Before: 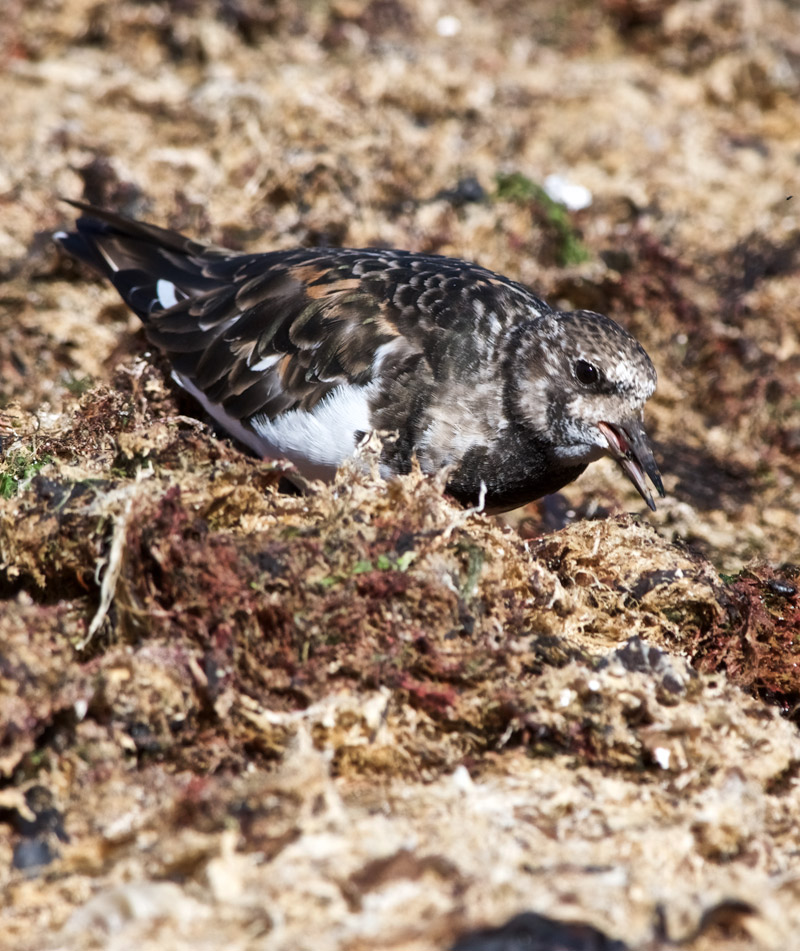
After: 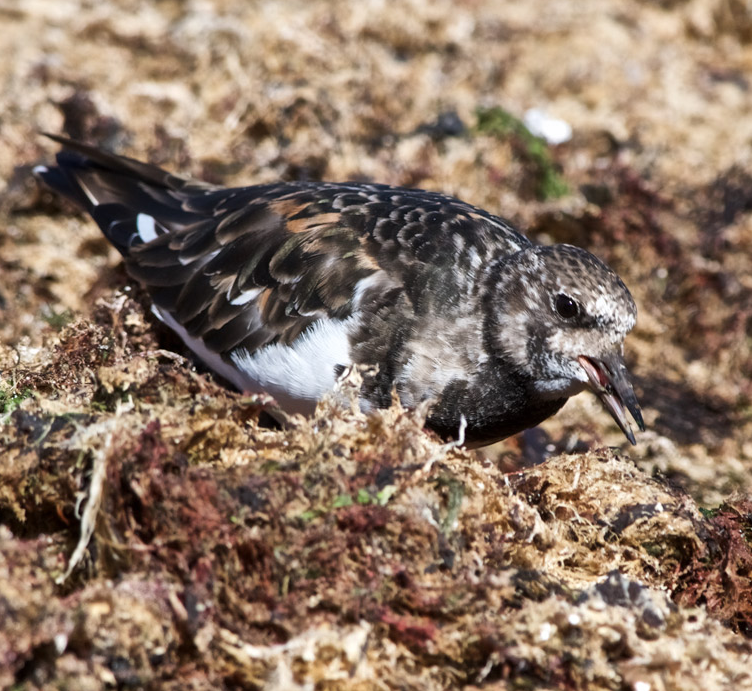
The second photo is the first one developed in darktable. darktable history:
crop: left 2.544%, top 7.03%, right 3.404%, bottom 20.238%
